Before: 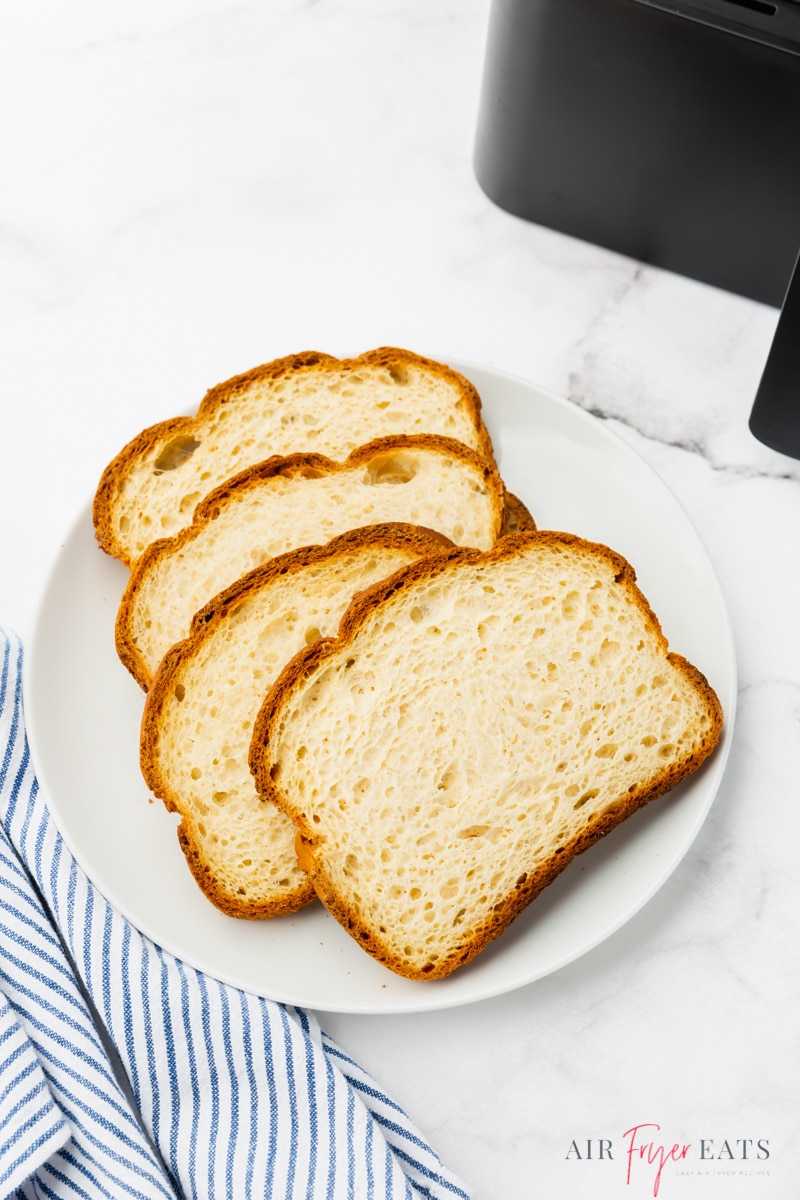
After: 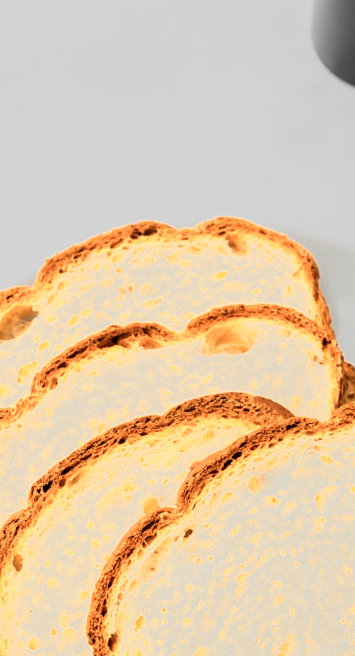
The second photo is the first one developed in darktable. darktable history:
tone equalizer: on, module defaults
crop: left 20.29%, top 10.863%, right 35.222%, bottom 34.45%
filmic rgb: black relative exposure -7.65 EV, white relative exposure 4.56 EV, hardness 3.61, contrast 1.059
color zones: curves: ch0 [(0.018, 0.548) (0.197, 0.654) (0.425, 0.447) (0.605, 0.658) (0.732, 0.579)]; ch1 [(0.105, 0.531) (0.224, 0.531) (0.386, 0.39) (0.618, 0.456) (0.732, 0.456) (0.956, 0.421)]; ch2 [(0.039, 0.583) (0.215, 0.465) (0.399, 0.544) (0.465, 0.548) (0.614, 0.447) (0.724, 0.43) (0.882, 0.623) (0.956, 0.632)]
